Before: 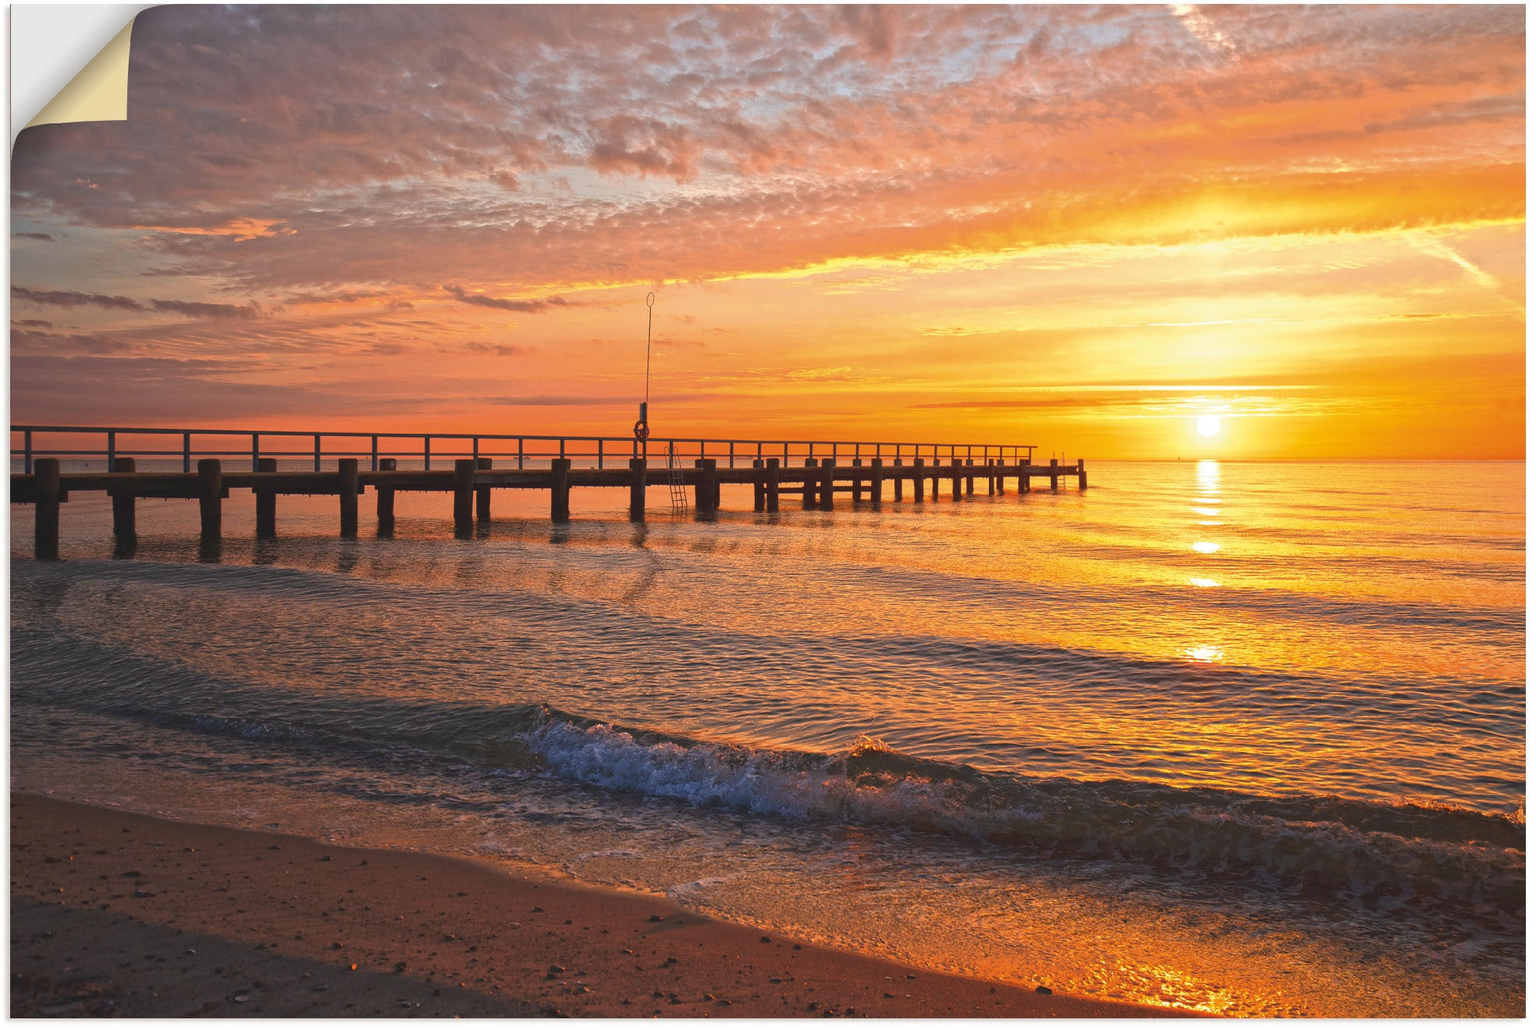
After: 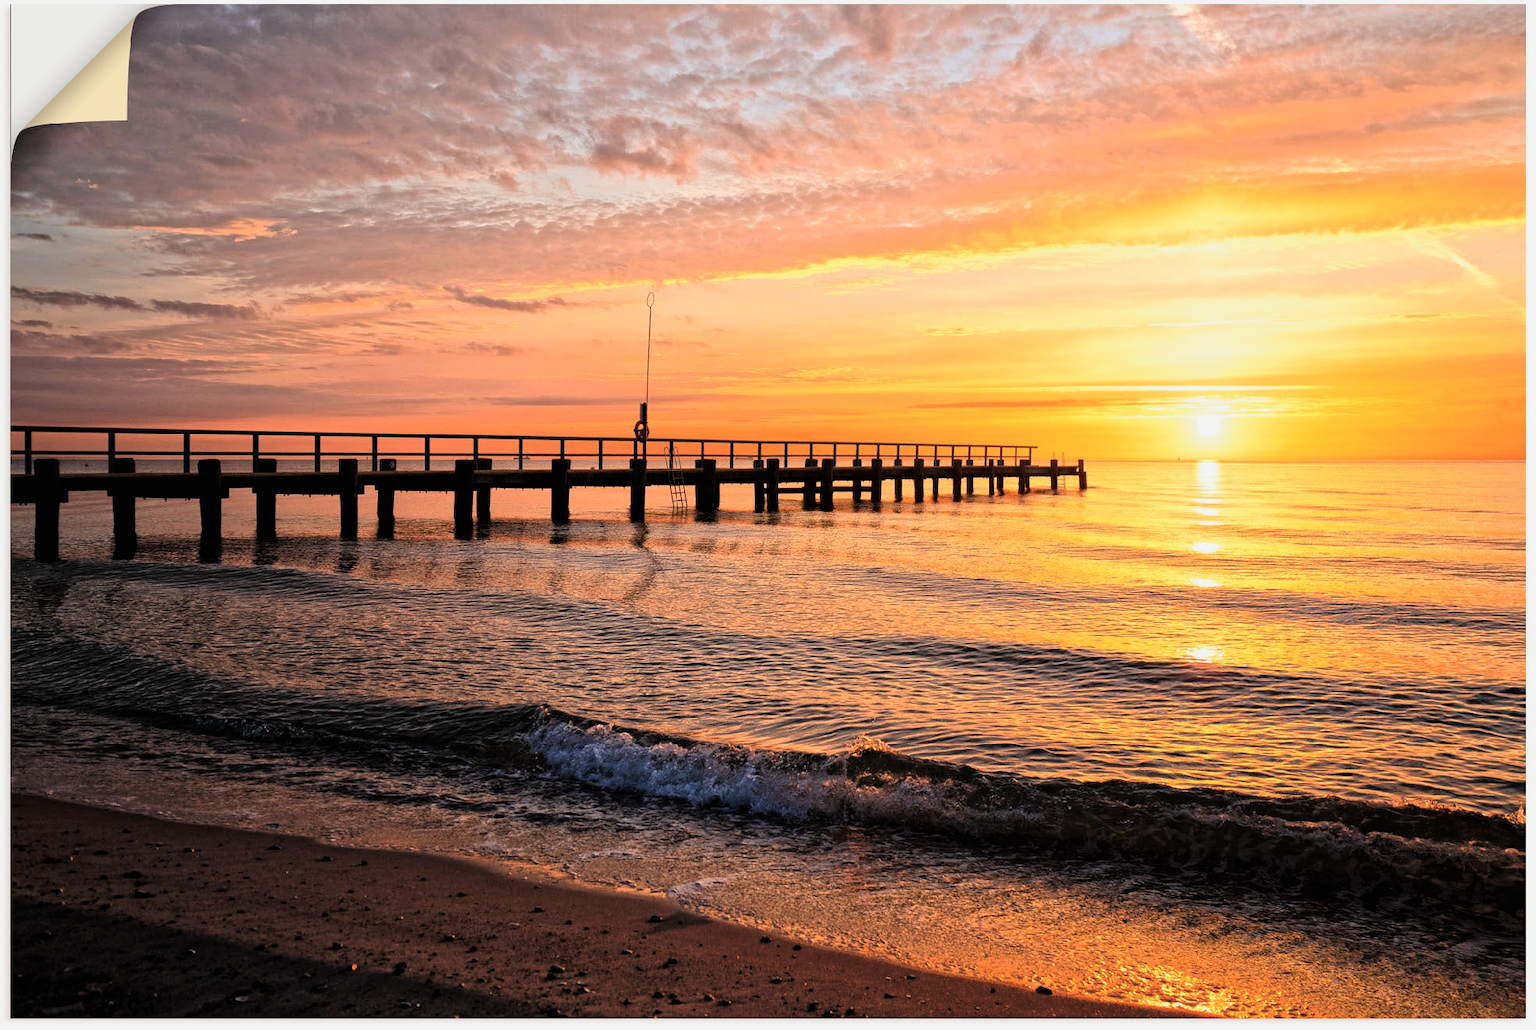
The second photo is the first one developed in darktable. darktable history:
contrast brightness saturation: contrast 0.239, brightness 0.094
filmic rgb: black relative exposure -3.35 EV, white relative exposure 3.46 EV, hardness 2.36, contrast 1.102
